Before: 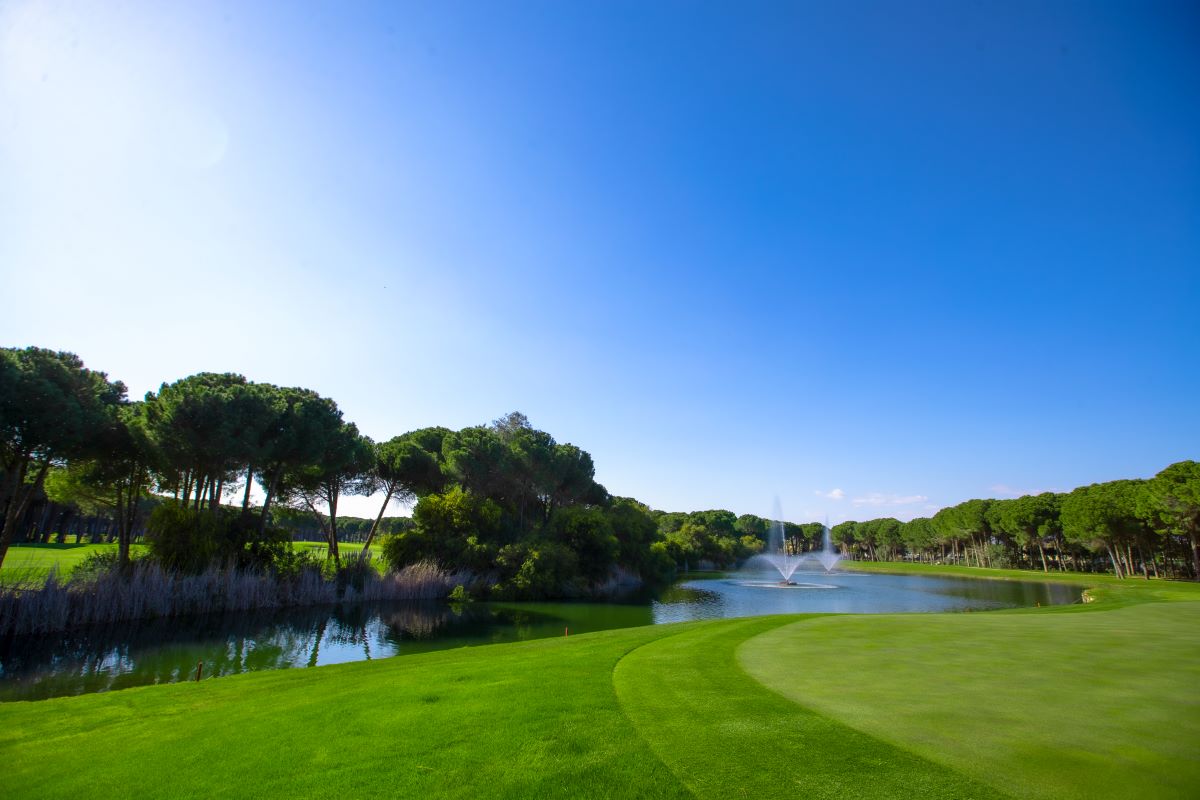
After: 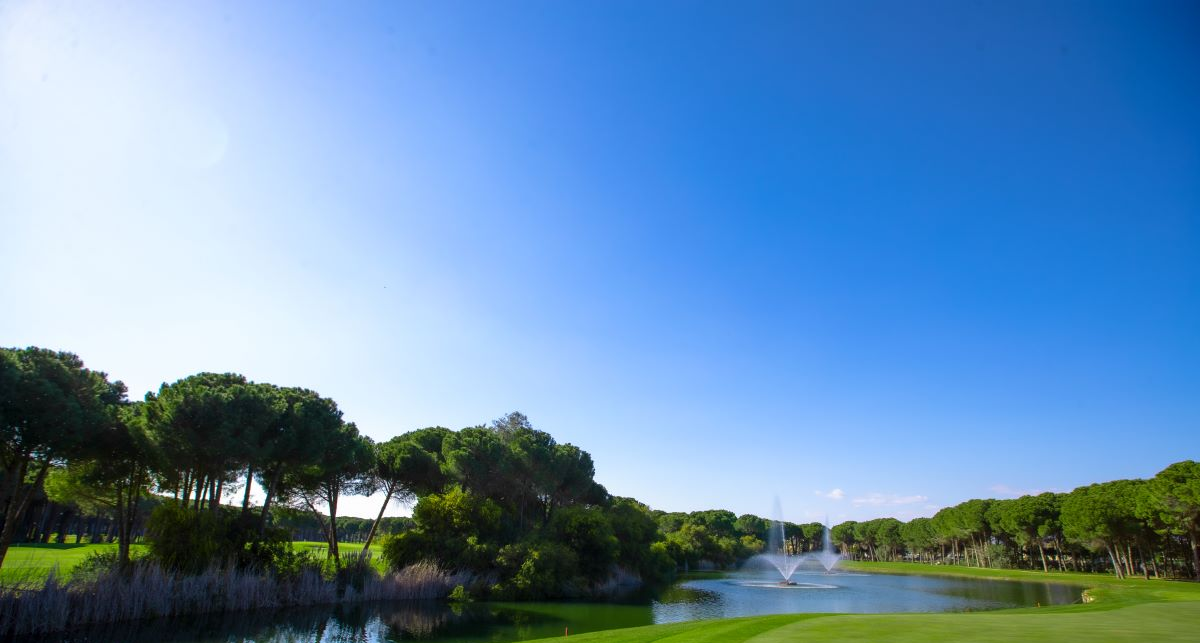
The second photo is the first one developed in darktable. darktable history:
crop: bottom 19.545%
